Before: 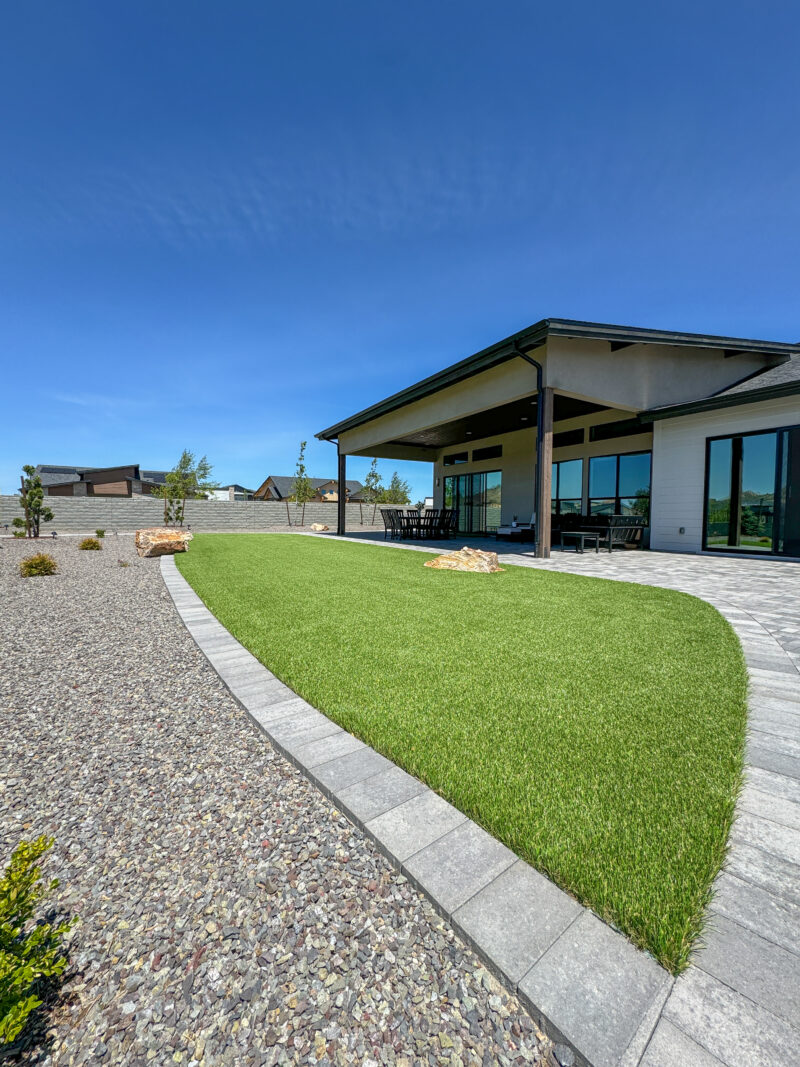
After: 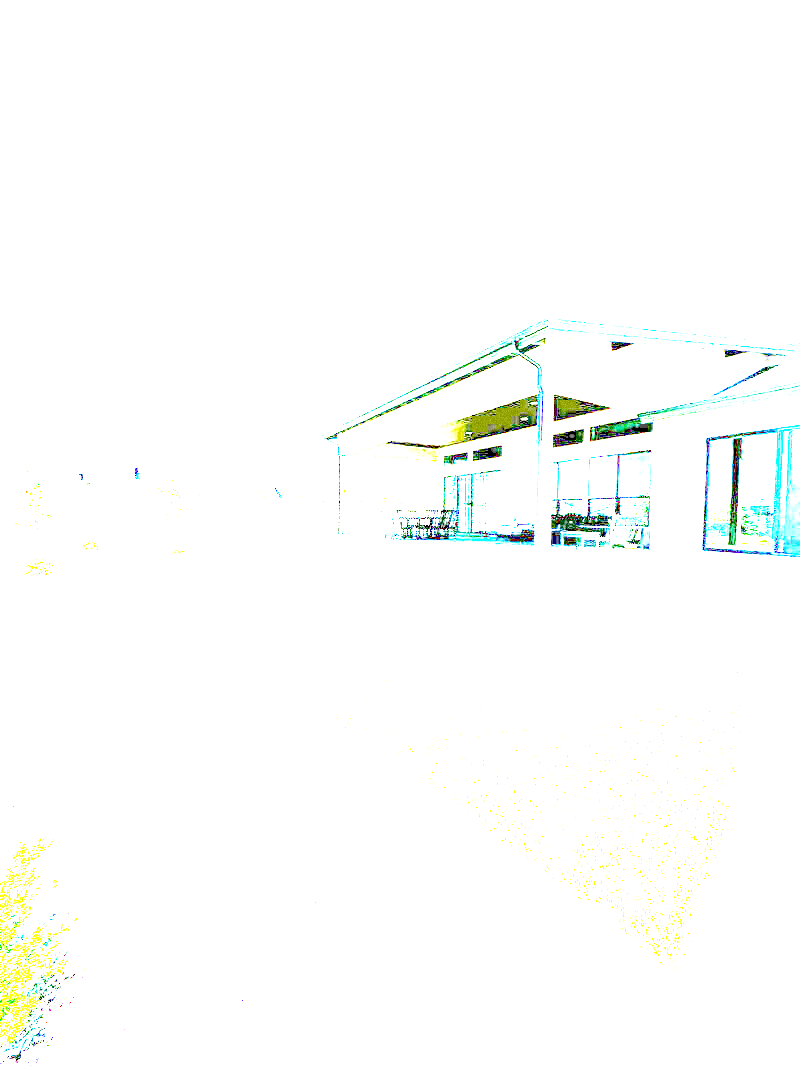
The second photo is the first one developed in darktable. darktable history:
white balance: emerald 1
grain: coarseness 0.09 ISO, strength 40%
exposure: exposure 8 EV, compensate highlight preservation false
